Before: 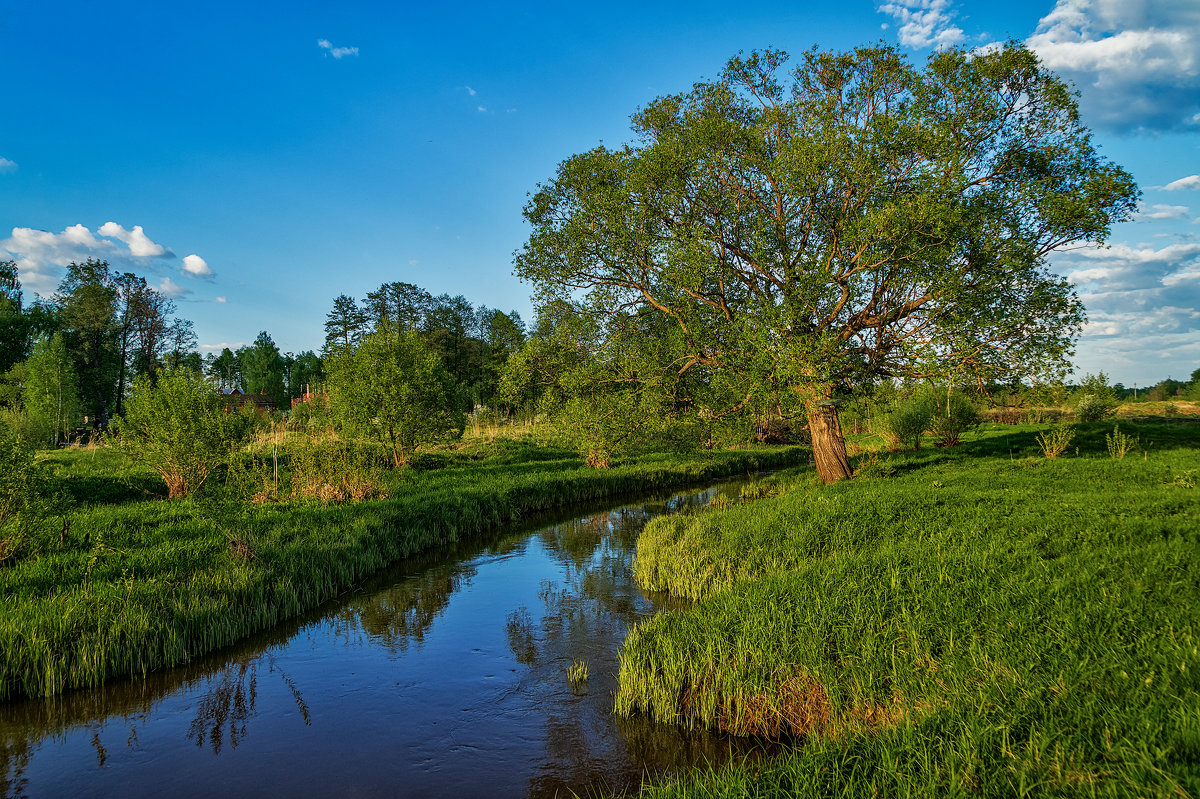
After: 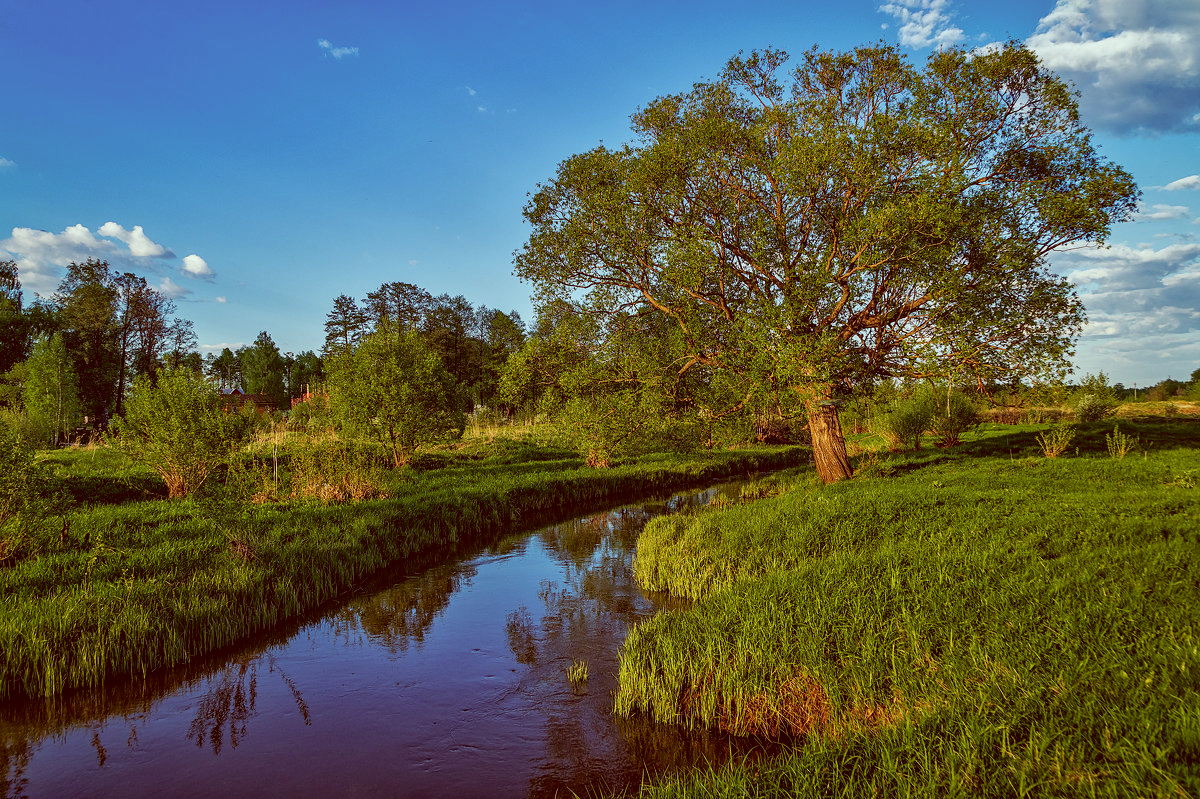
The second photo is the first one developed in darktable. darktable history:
color correction: highlights a* -7.15, highlights b* -0.154, shadows a* 20.63, shadows b* 11.03
